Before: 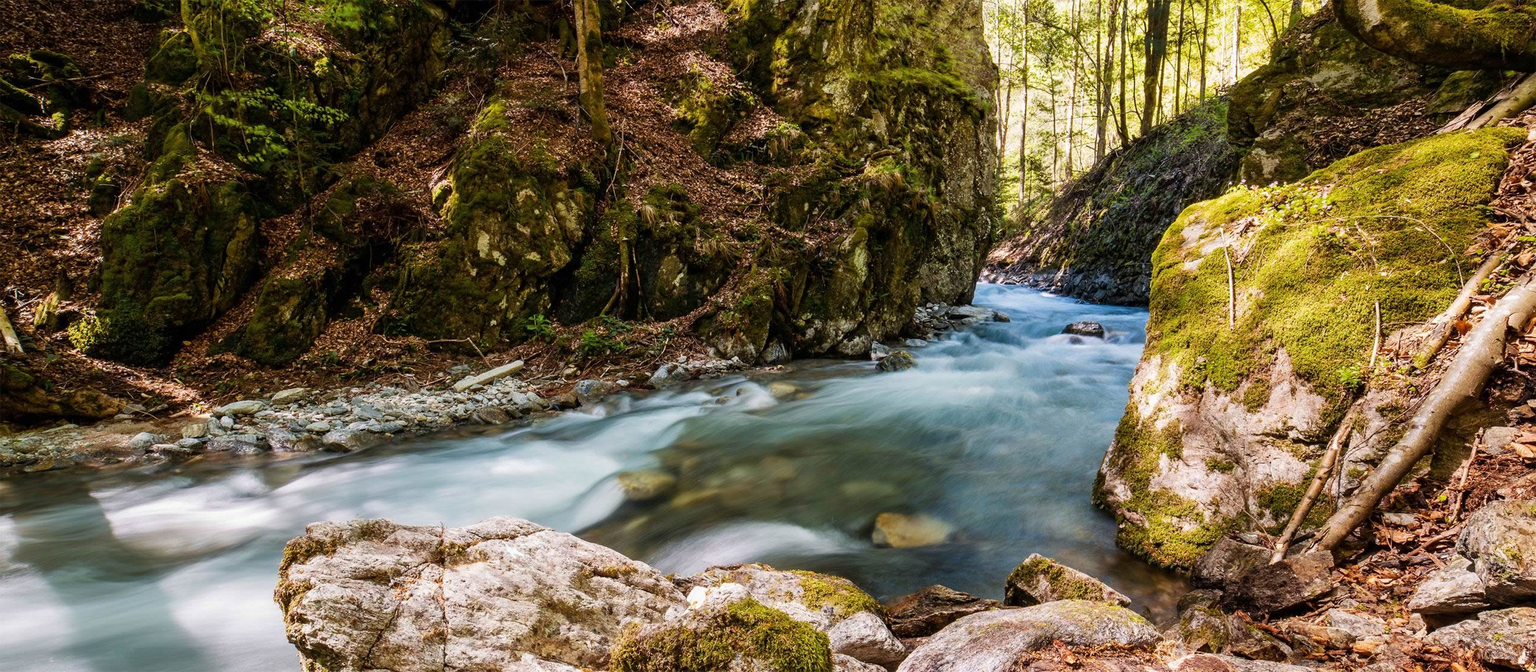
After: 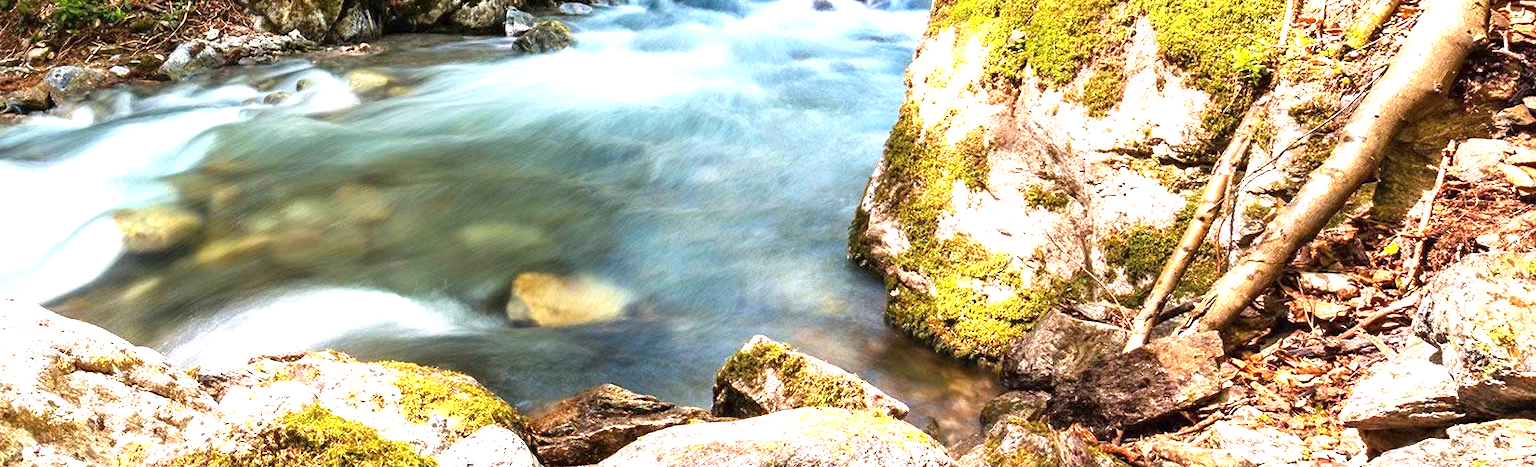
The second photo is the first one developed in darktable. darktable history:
crop and rotate: left 35.509%, top 50.238%, bottom 4.934%
exposure: black level correction 0, exposure 1.7 EV, compensate exposure bias true, compensate highlight preservation false
graduated density: on, module defaults
